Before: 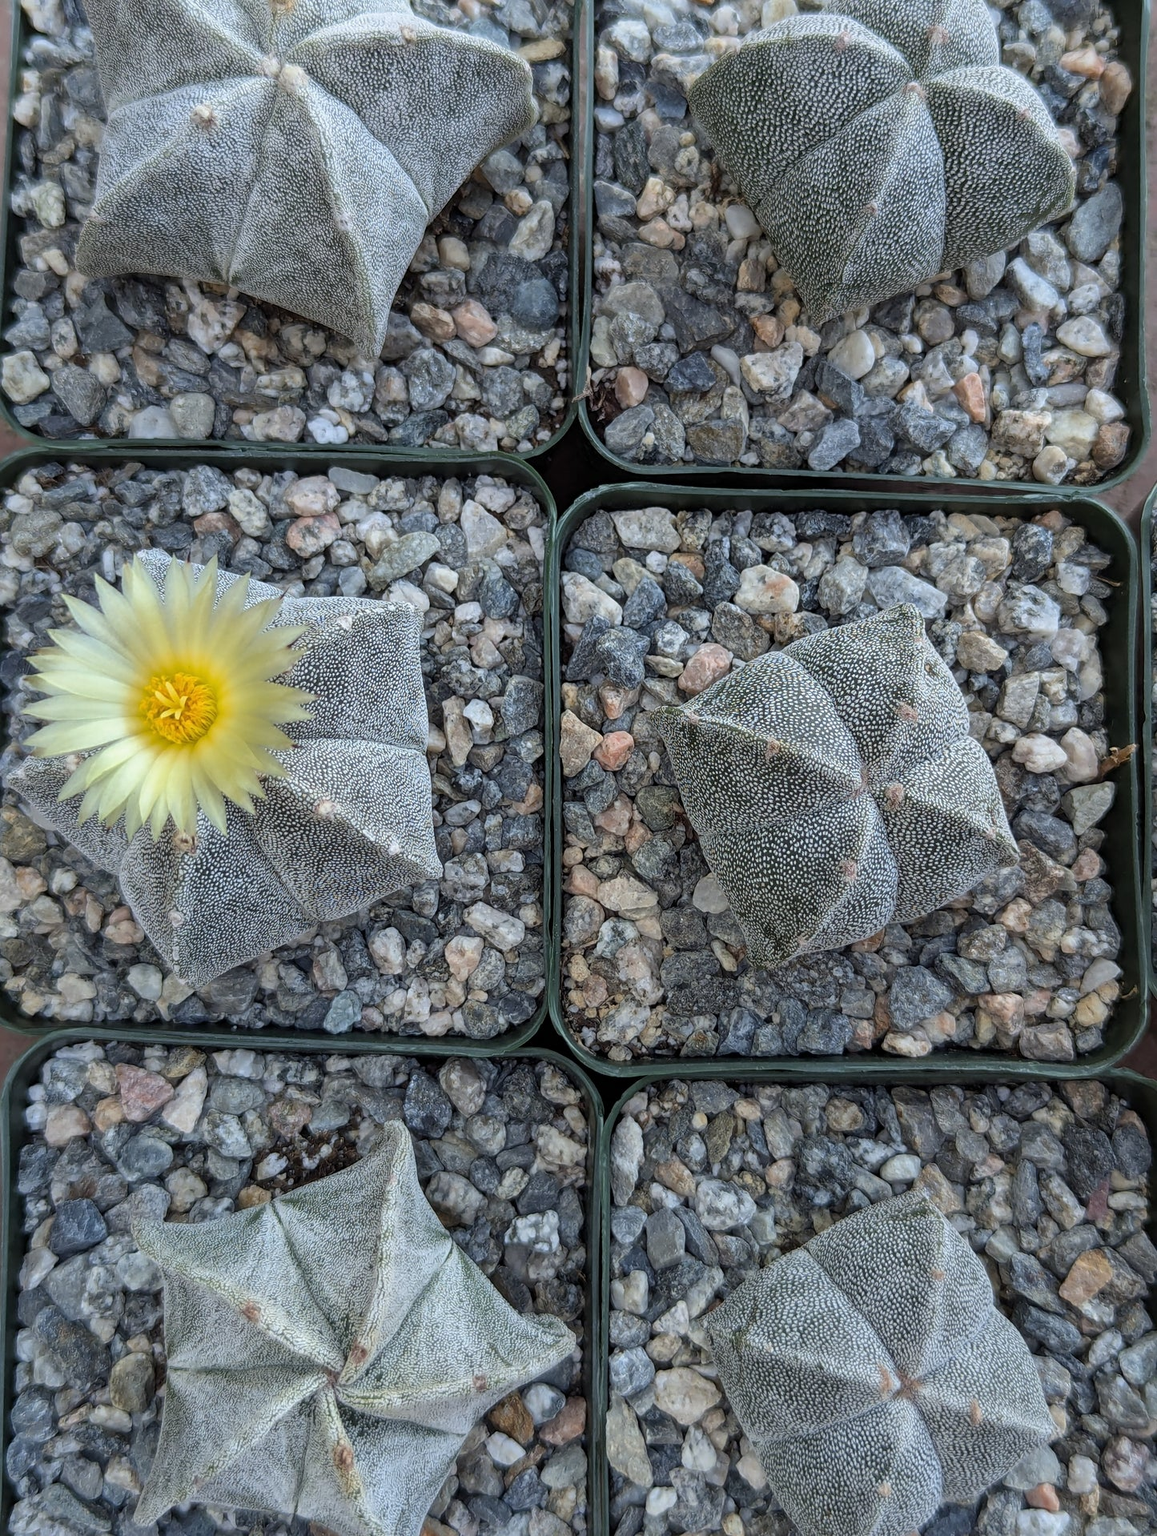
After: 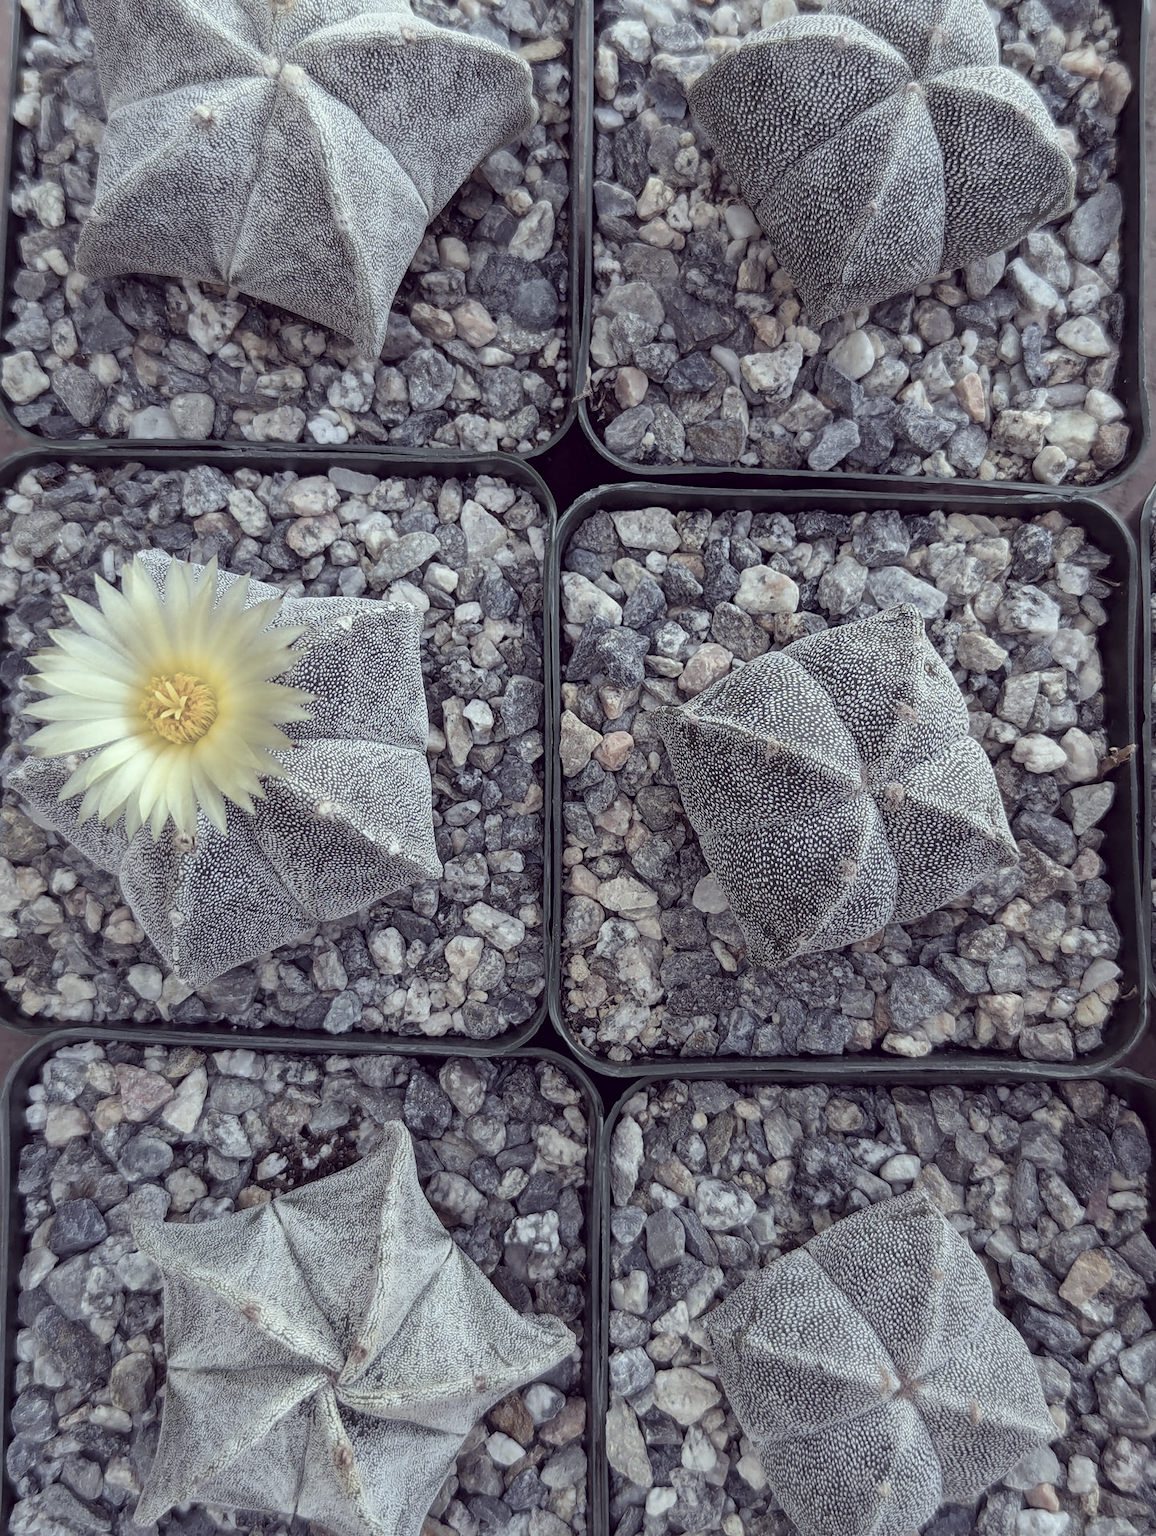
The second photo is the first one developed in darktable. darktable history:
color correction: highlights a* -20.17, highlights b* 20.27, shadows a* 20.03, shadows b* -20.46, saturation 0.43
white balance: red 1.066, blue 1.119
